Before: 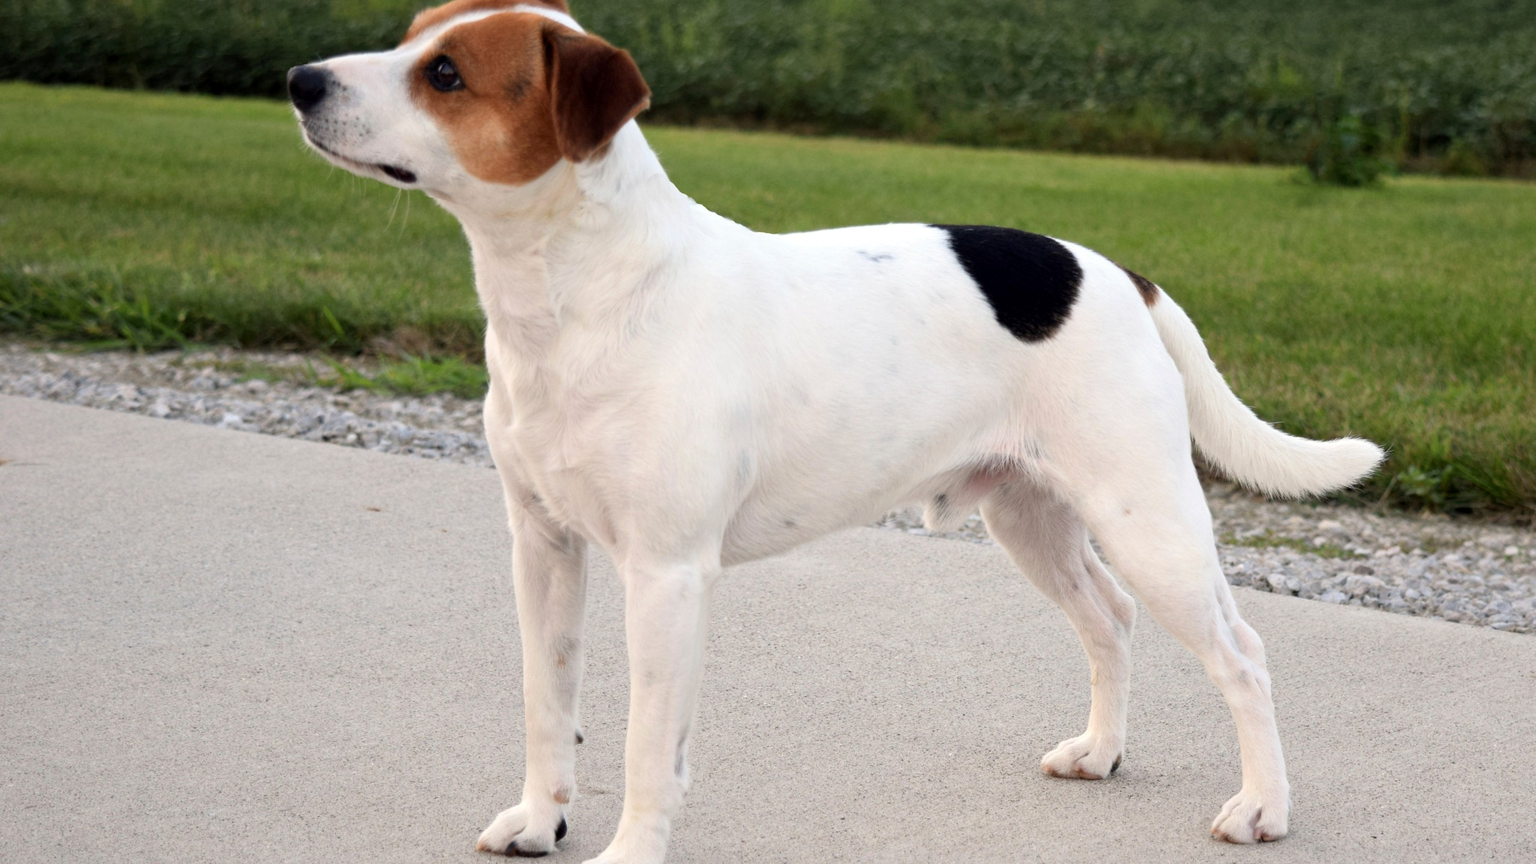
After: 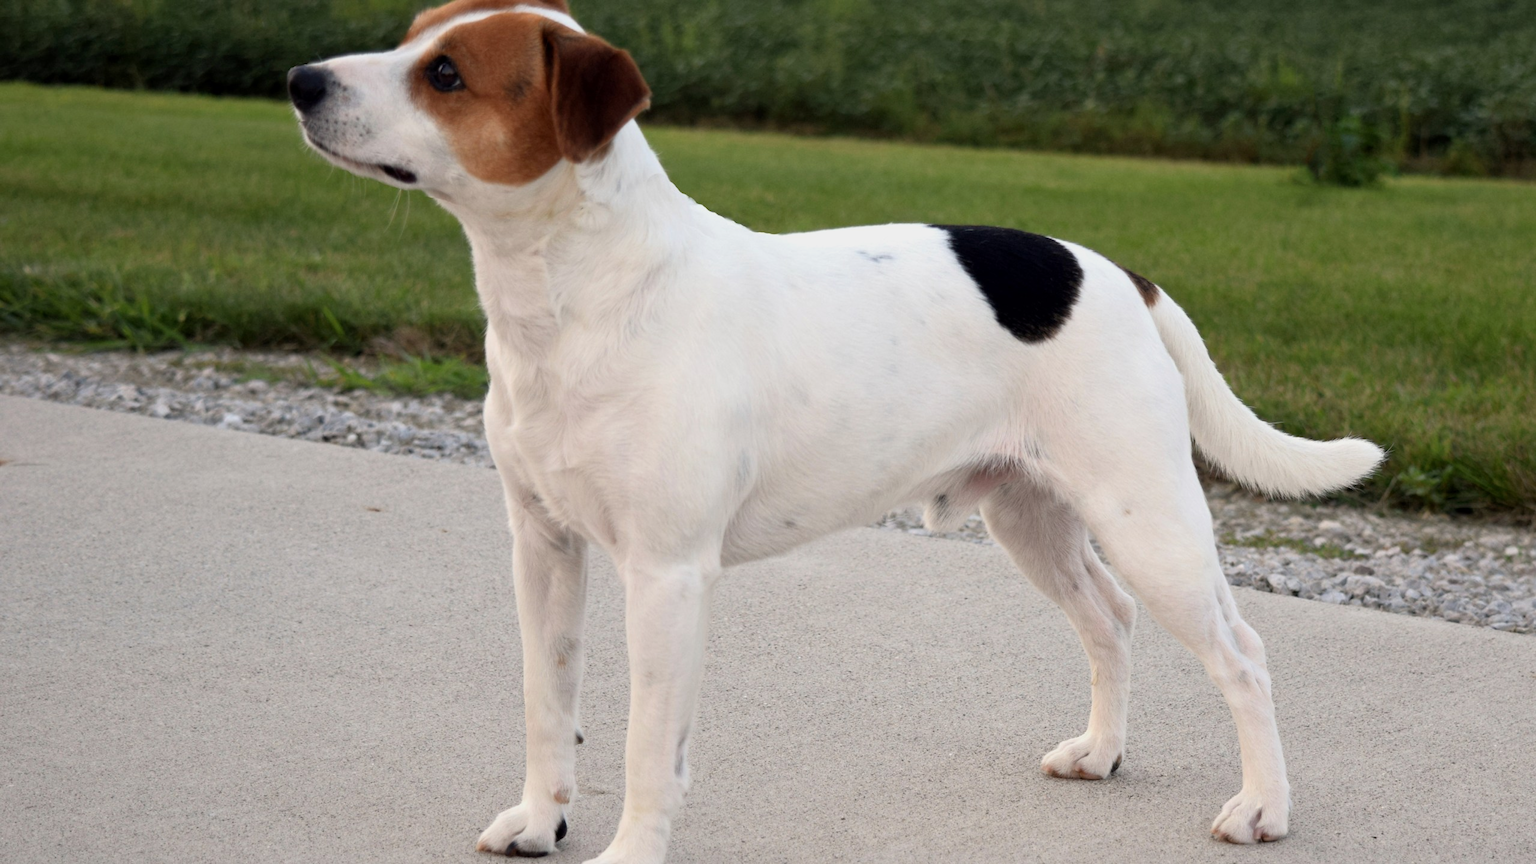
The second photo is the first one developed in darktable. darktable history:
tone equalizer: -8 EV 0.232 EV, -7 EV 0.398 EV, -6 EV 0.392 EV, -5 EV 0.272 EV, -3 EV -0.261 EV, -2 EV -0.43 EV, -1 EV -0.44 EV, +0 EV -0.222 EV, smoothing diameter 24.91%, edges refinement/feathering 14.87, preserve details guided filter
